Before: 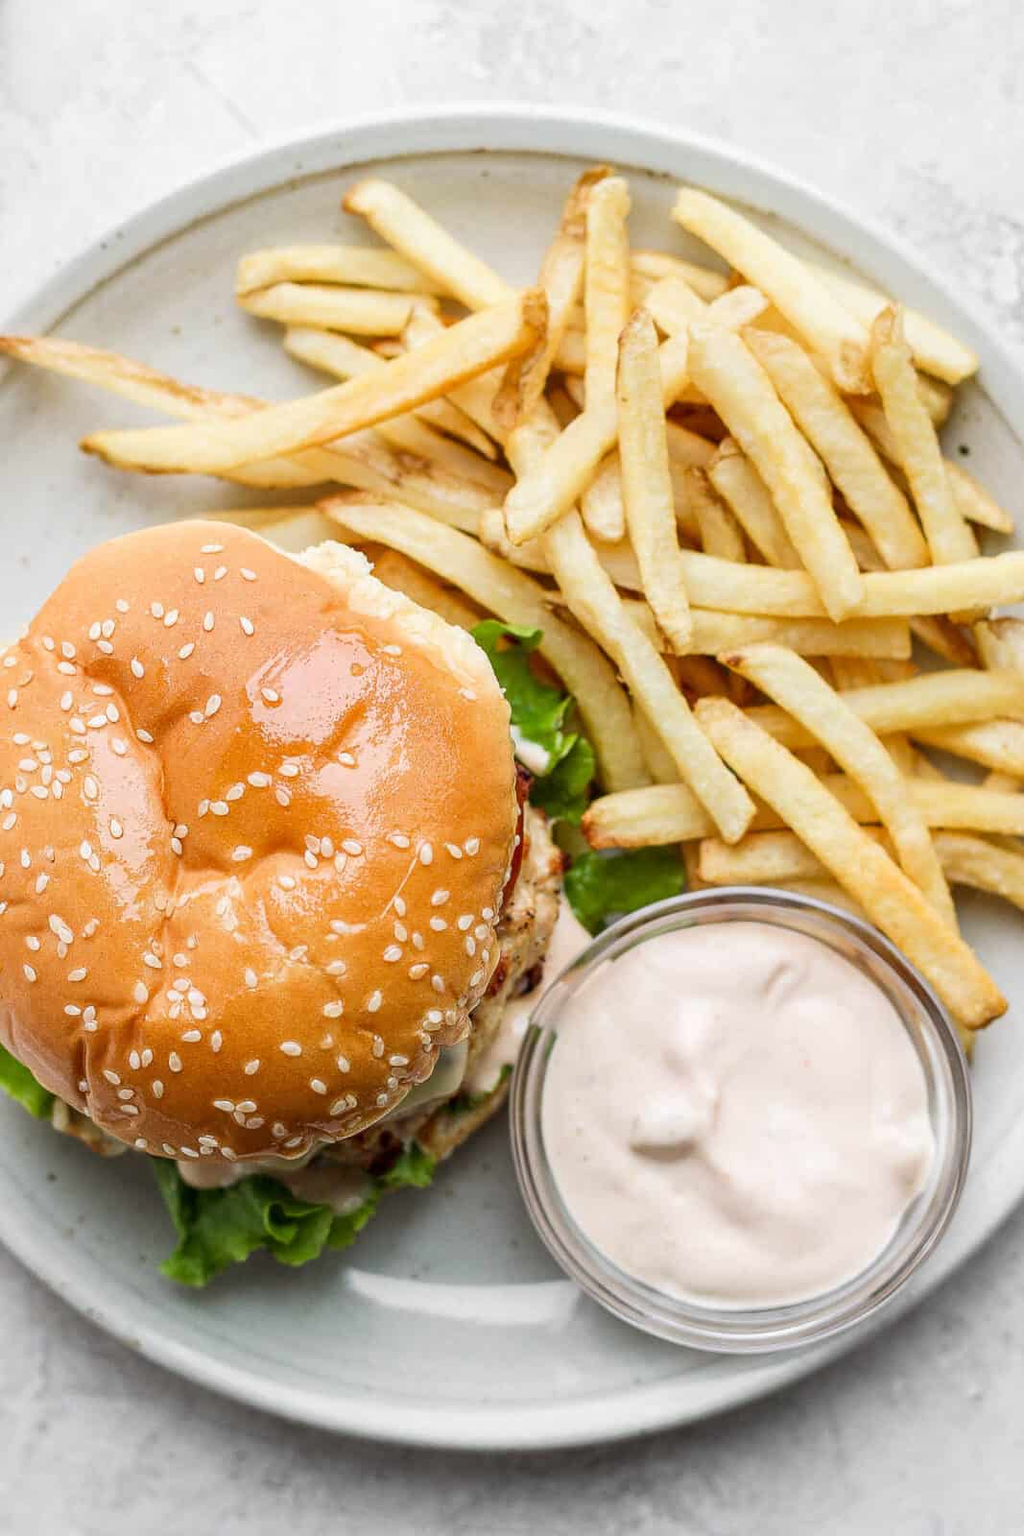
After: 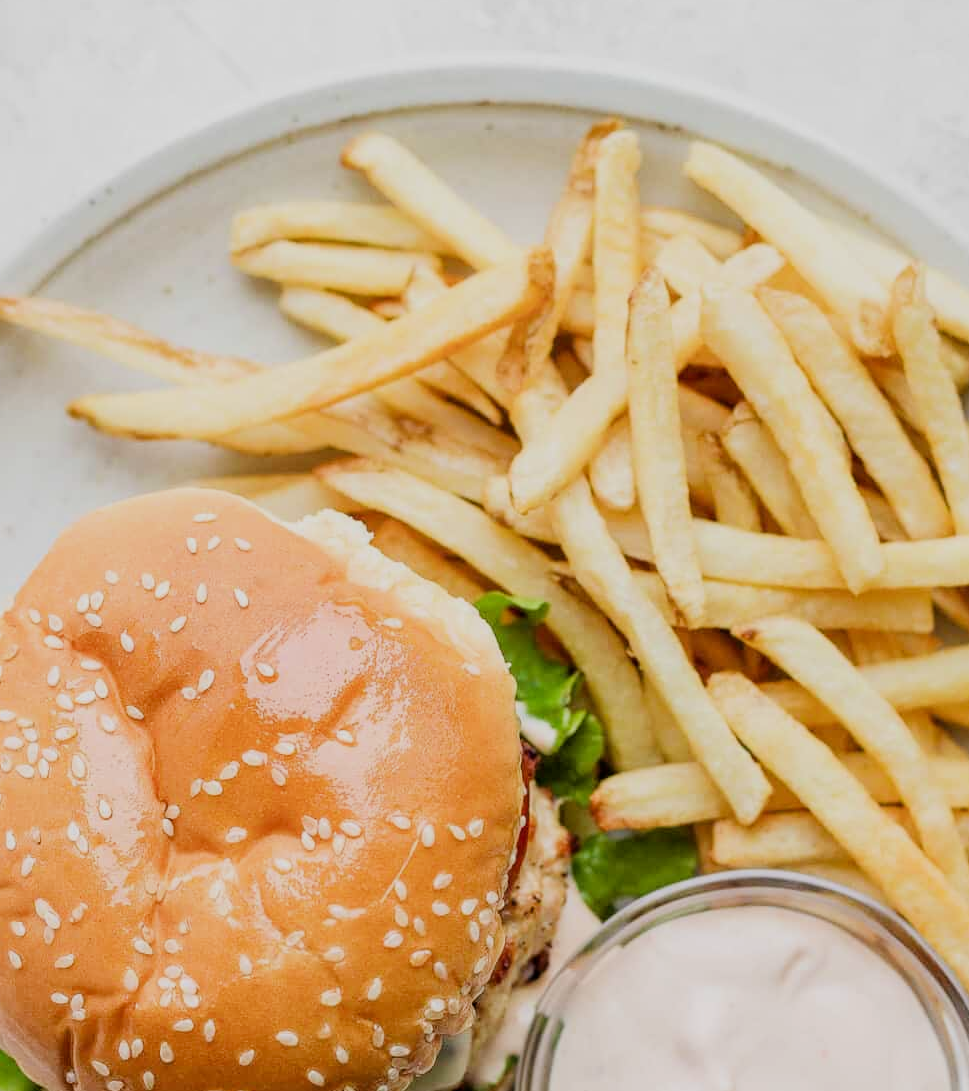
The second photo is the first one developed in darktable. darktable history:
exposure: black level correction 0.001, exposure 0.144 EV, compensate highlight preservation false
crop: left 1.55%, top 3.378%, right 7.559%, bottom 28.431%
filmic rgb: black relative exposure -7.86 EV, white relative exposure 4.29 EV, hardness 3.88, iterations of high-quality reconstruction 0
